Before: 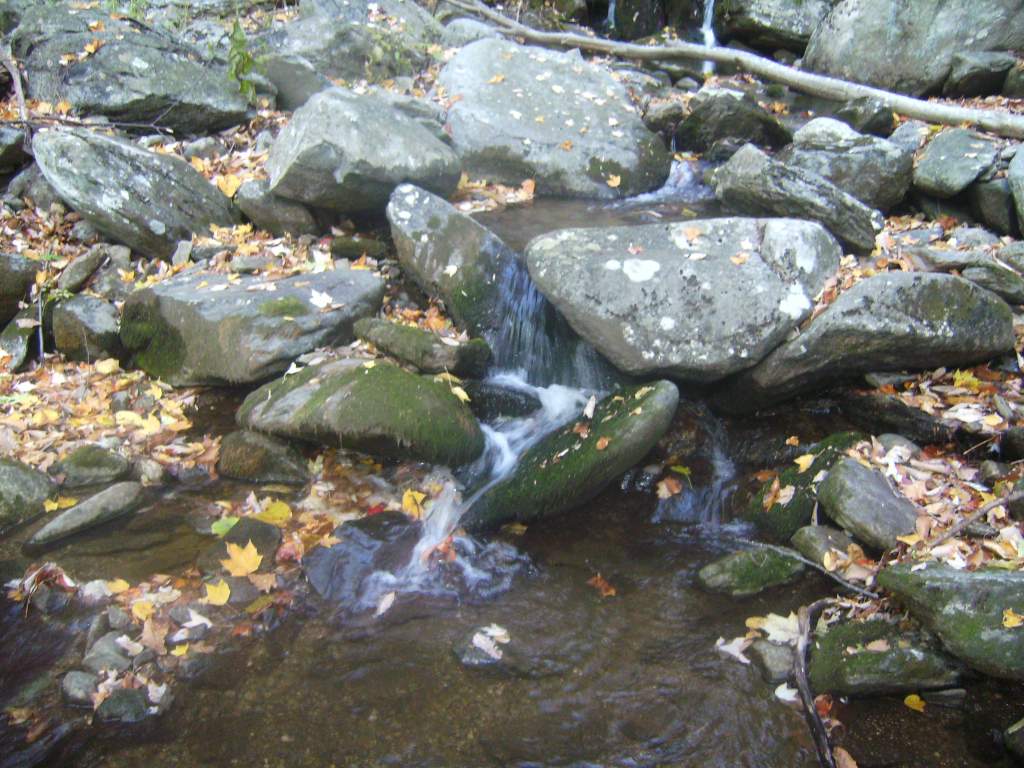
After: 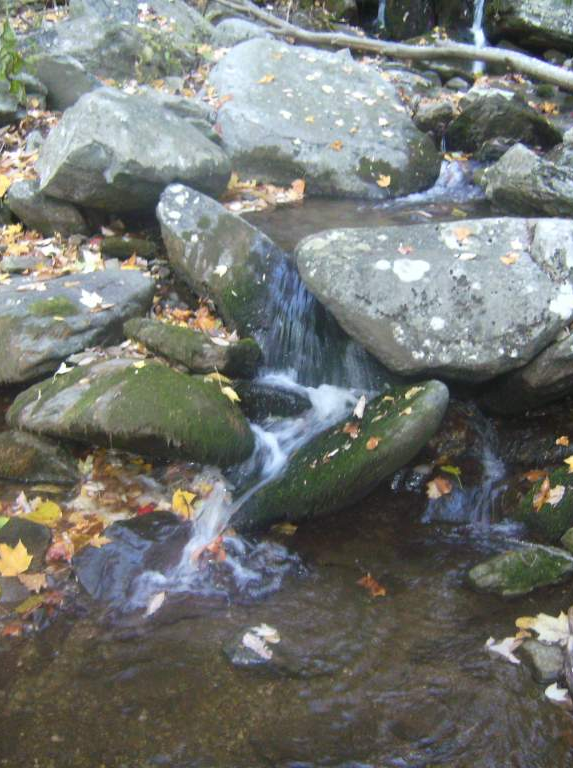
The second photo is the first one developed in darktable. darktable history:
crop and rotate: left 22.472%, right 21.507%
